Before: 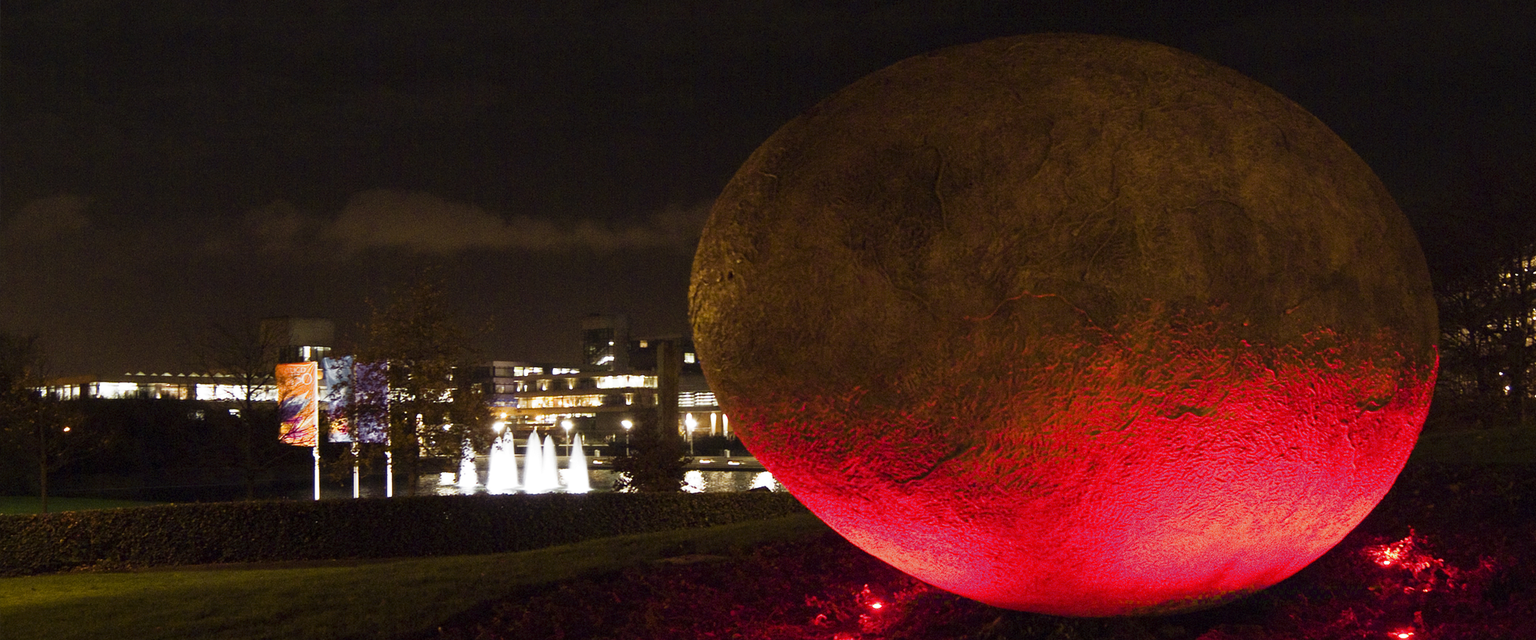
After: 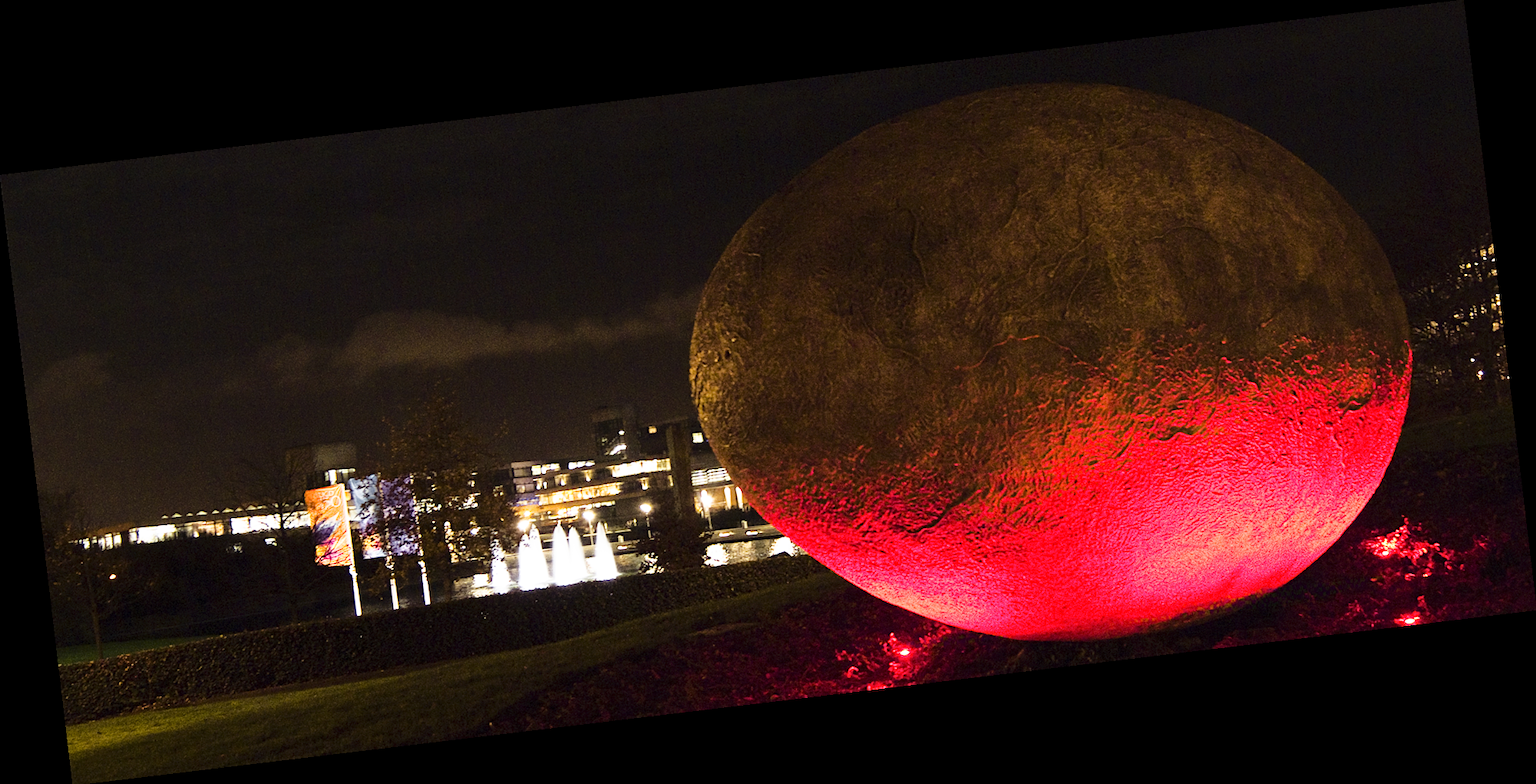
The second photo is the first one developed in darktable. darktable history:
base curve: curves: ch0 [(0, 0) (0.028, 0.03) (0.121, 0.232) (0.46, 0.748) (0.859, 0.968) (1, 1)]
rotate and perspective: rotation -6.83°, automatic cropping off
sharpen: amount 0.2
